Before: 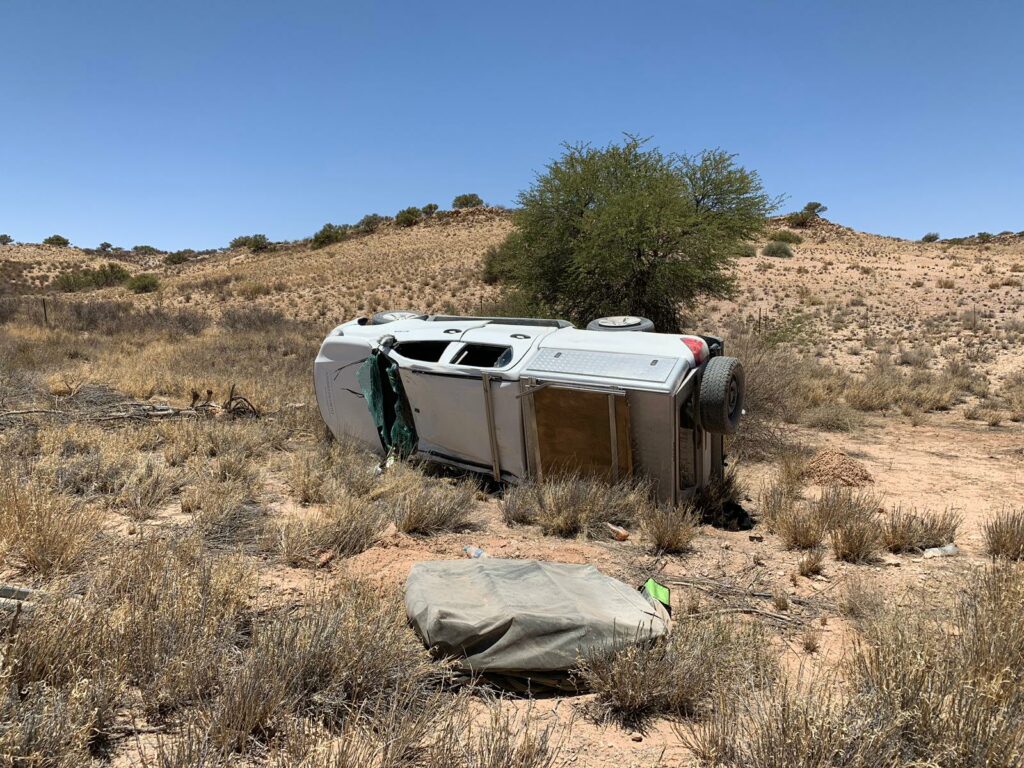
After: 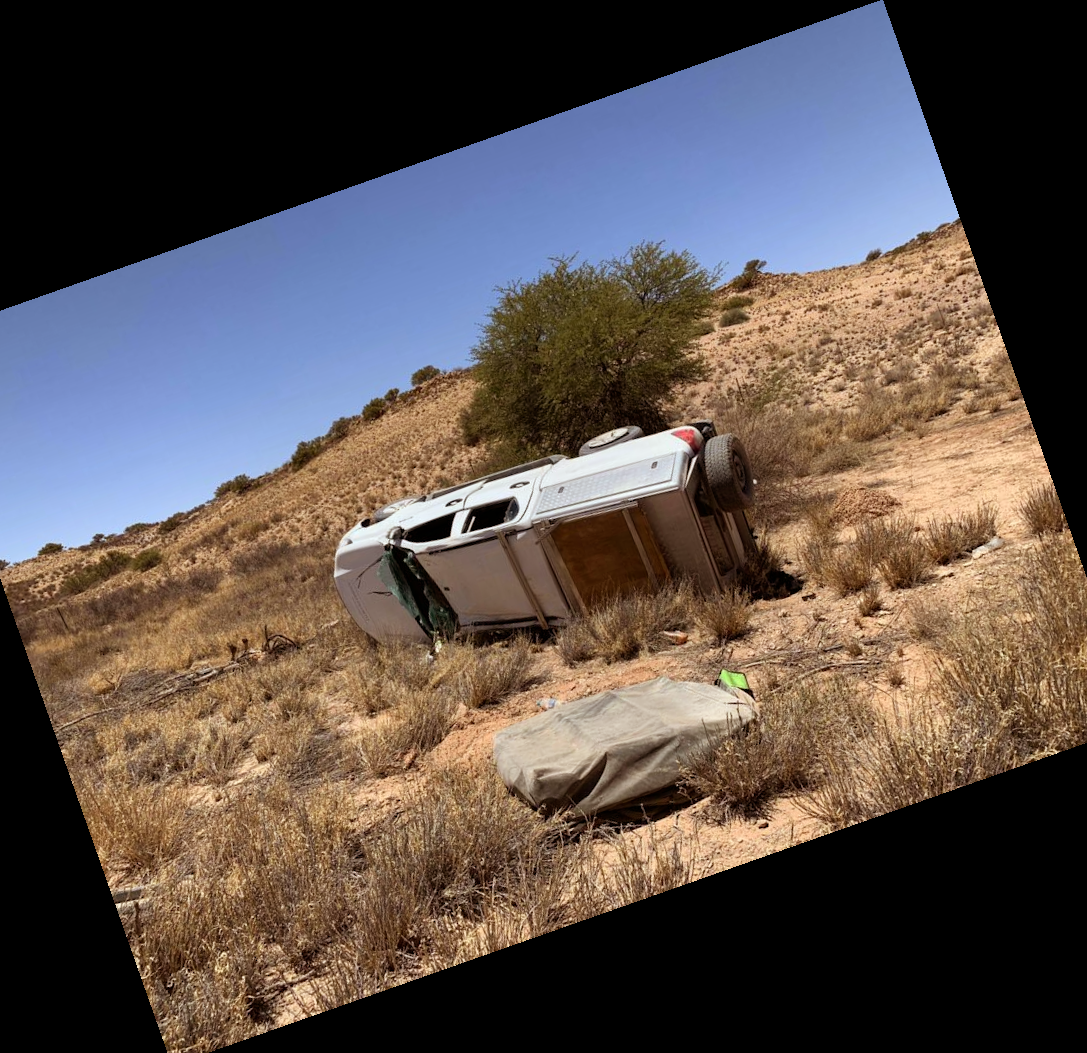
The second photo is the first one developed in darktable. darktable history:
rgb levels: mode RGB, independent channels, levels [[0, 0.5, 1], [0, 0.521, 1], [0, 0.536, 1]]
crop and rotate: angle 19.43°, left 6.812%, right 4.125%, bottom 1.087%
